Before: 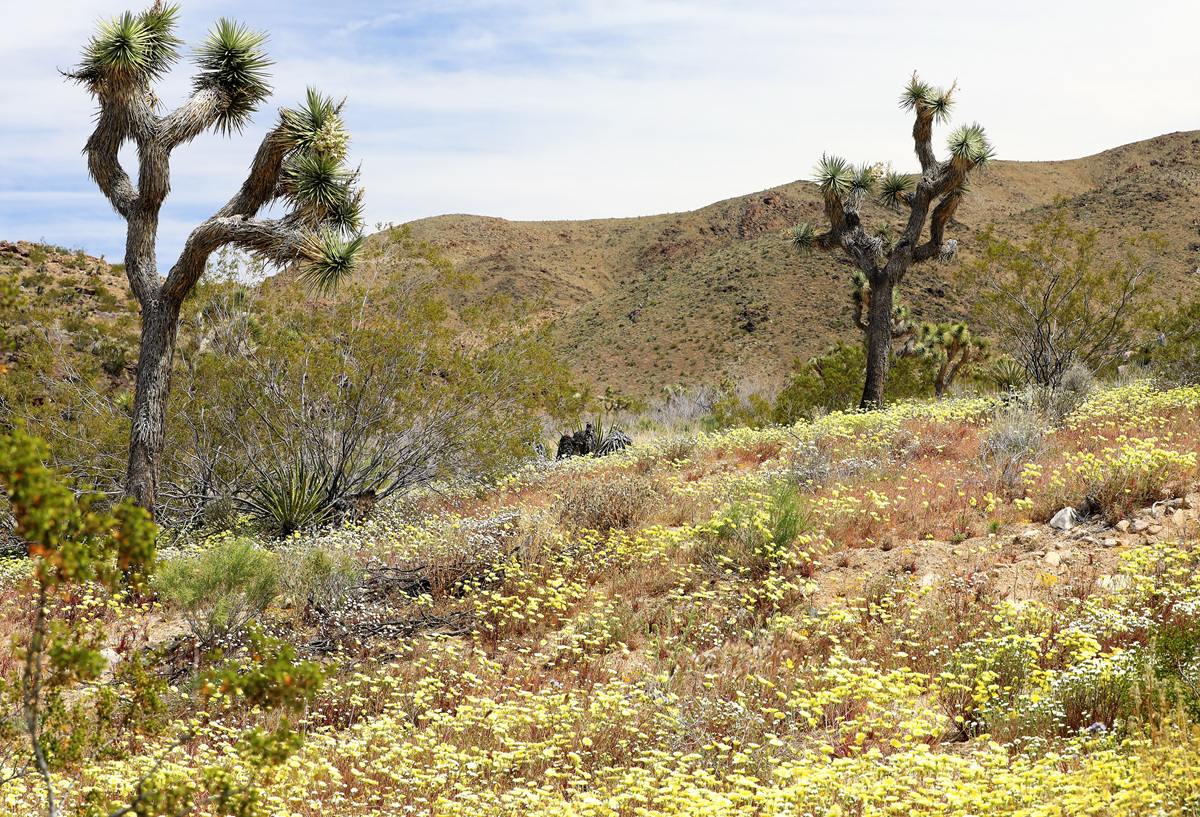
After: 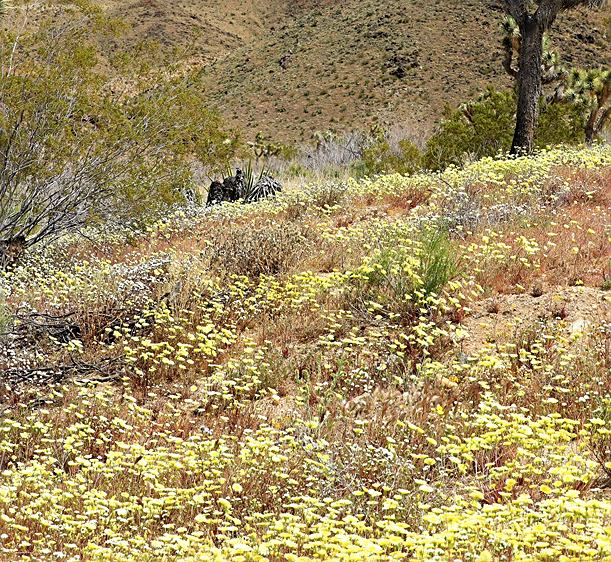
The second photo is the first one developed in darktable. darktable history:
sharpen: on, module defaults
crop and rotate: left 29.237%, top 31.152%, right 19.807%
